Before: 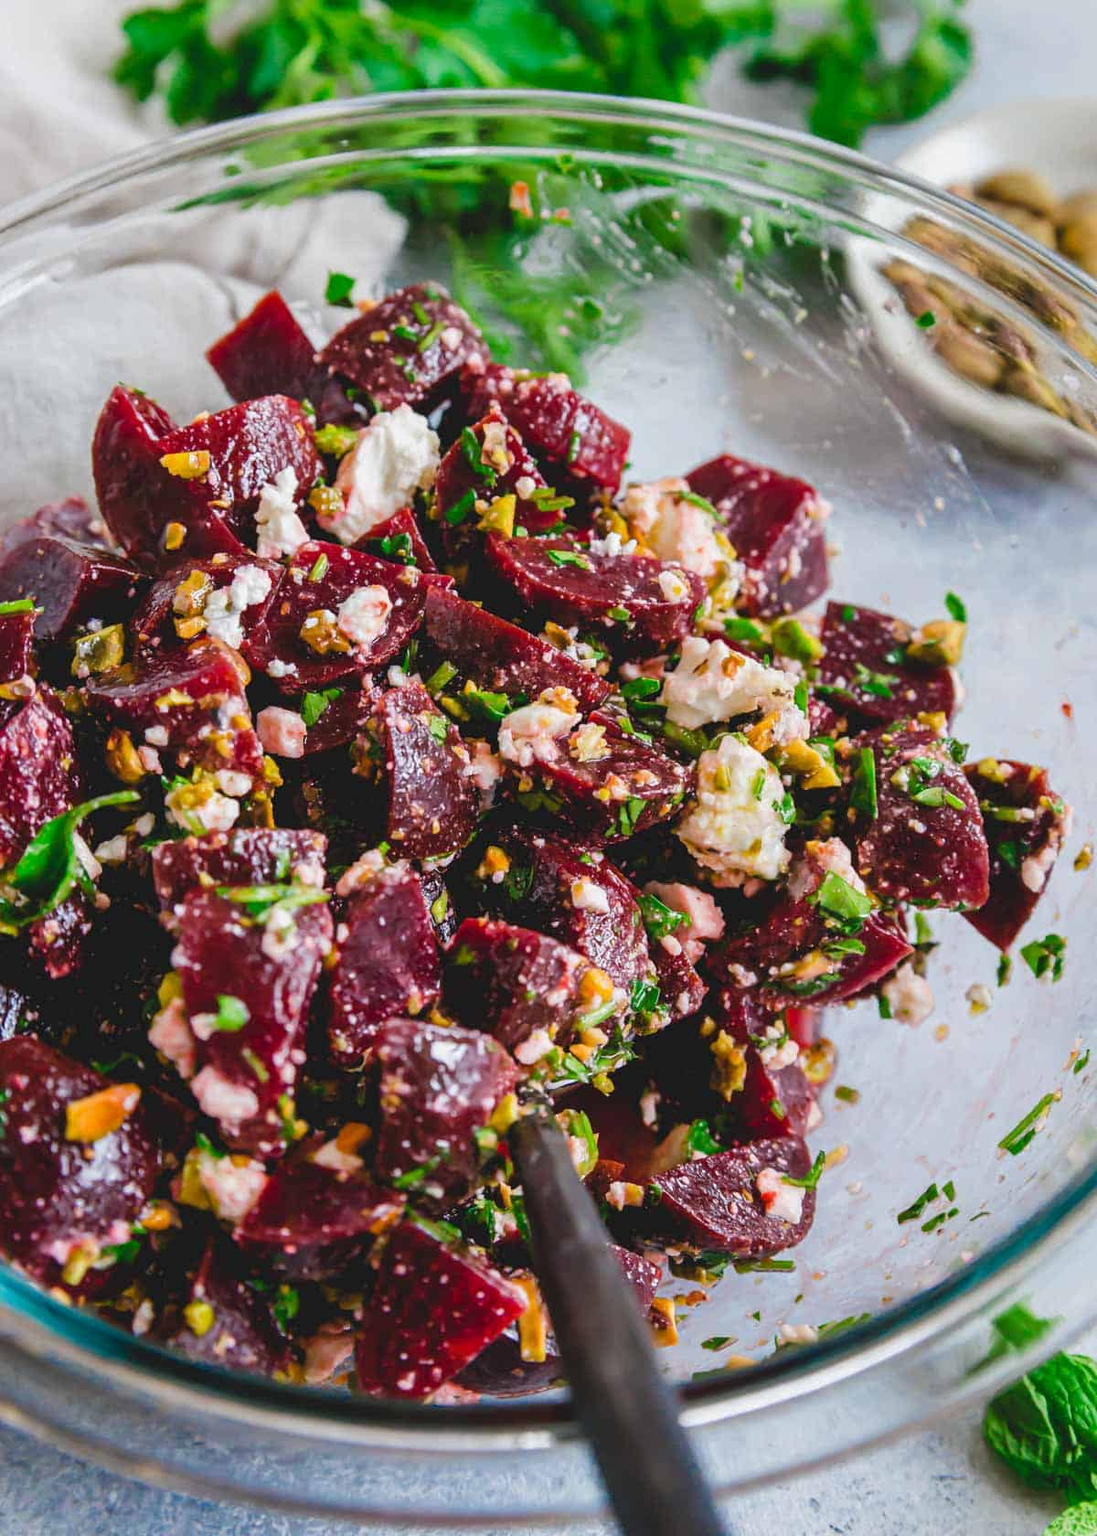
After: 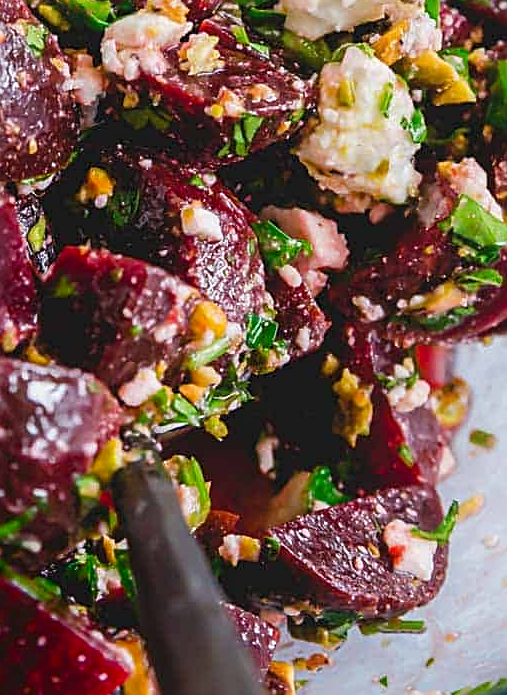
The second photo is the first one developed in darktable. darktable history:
sharpen: on, module defaults
crop: left 37.071%, top 45.134%, right 20.606%, bottom 13.456%
shadows and highlights: shadows -54.73, highlights 86.16, highlights color adjustment 45.69%, soften with gaussian
